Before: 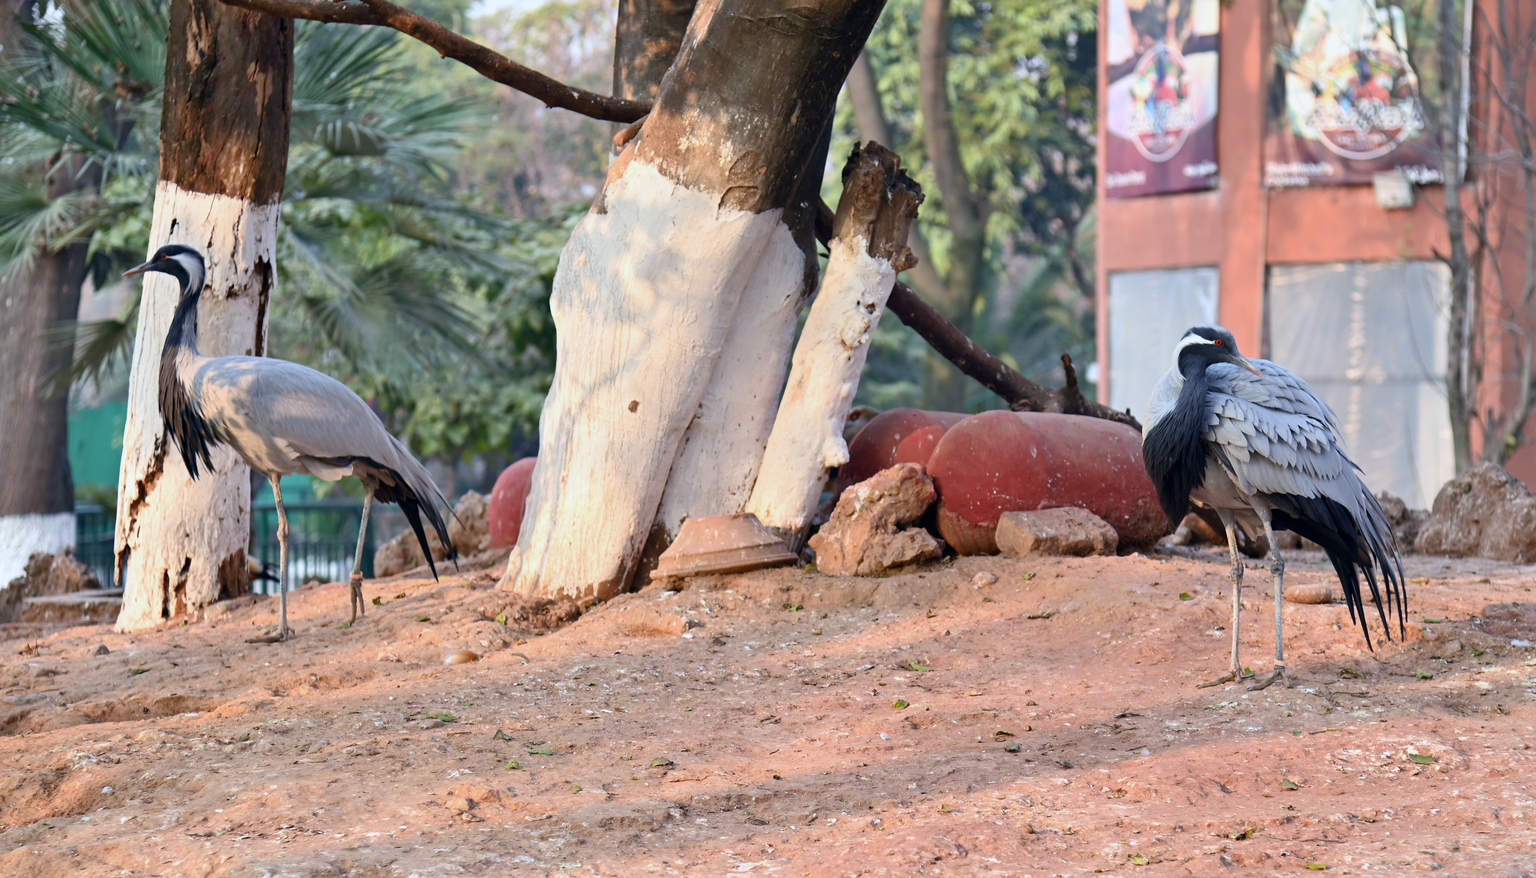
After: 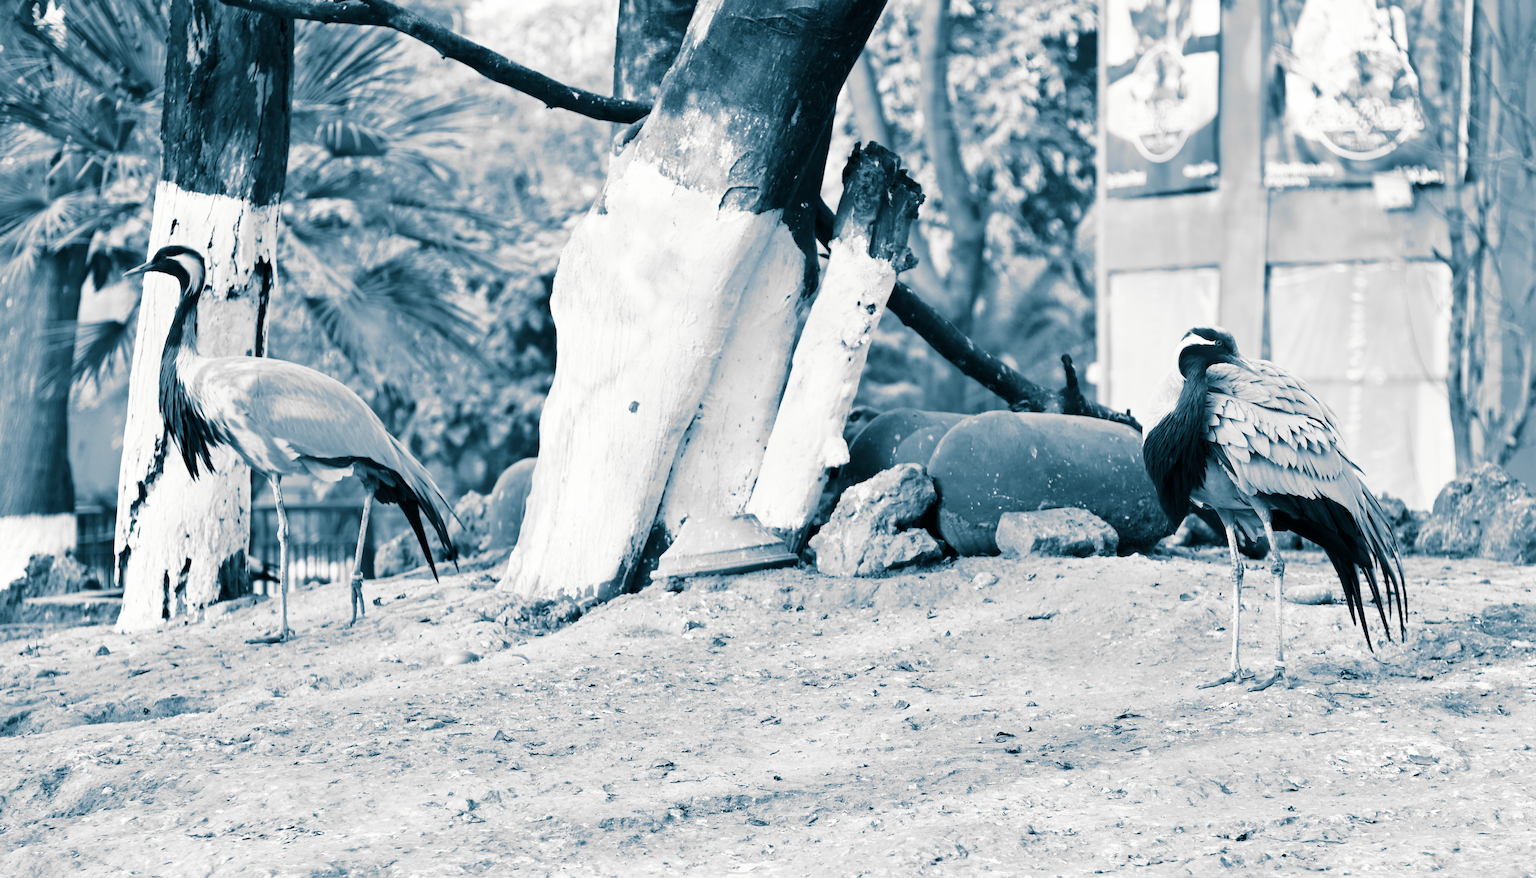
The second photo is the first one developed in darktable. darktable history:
split-toning: shadows › hue 212.4°, balance -70
monochrome: on, module defaults
base curve: curves: ch0 [(0, 0) (0.036, 0.037) (0.121, 0.228) (0.46, 0.76) (0.859, 0.983) (1, 1)], preserve colors none
